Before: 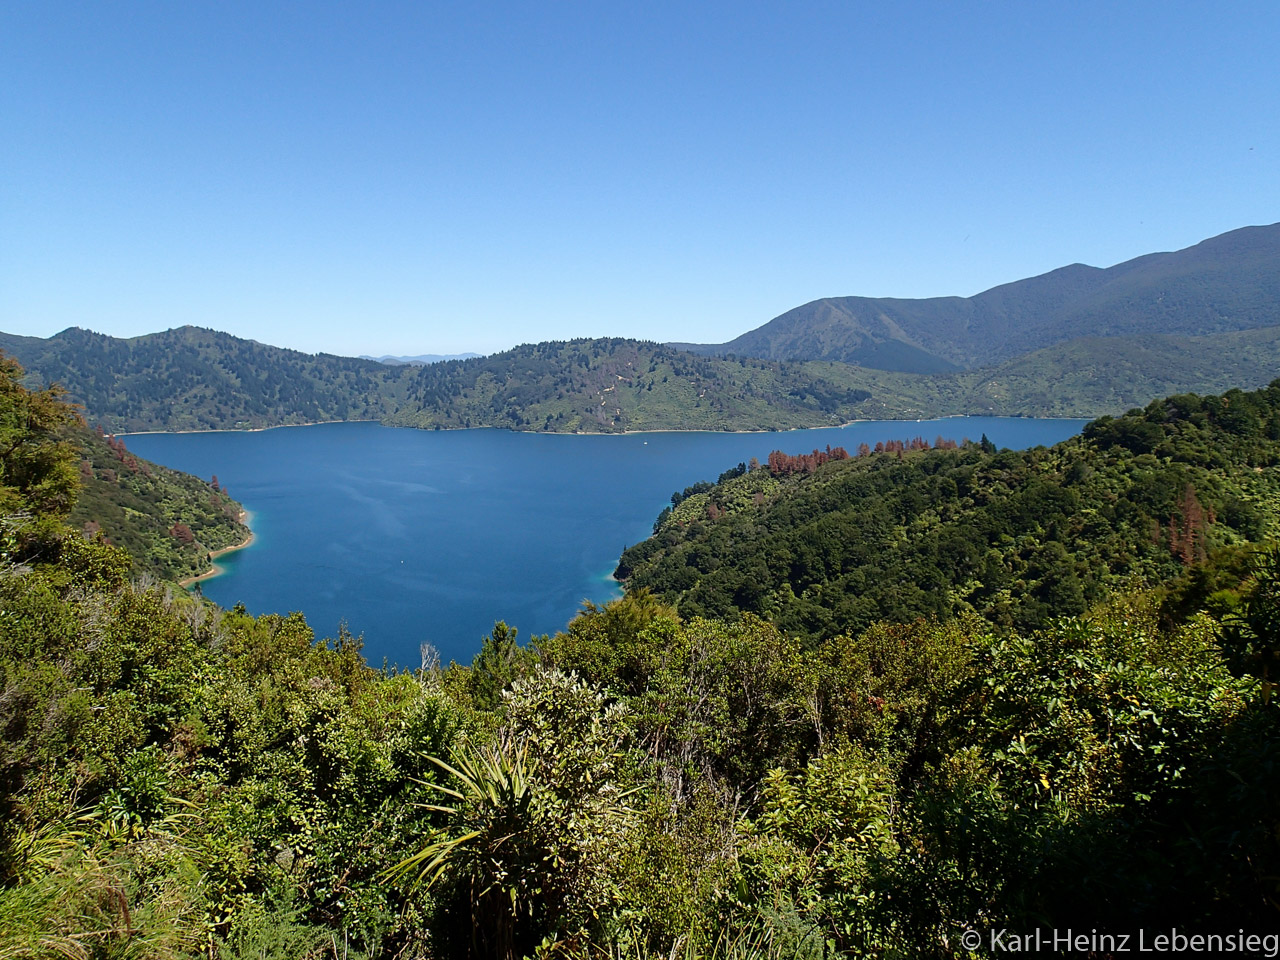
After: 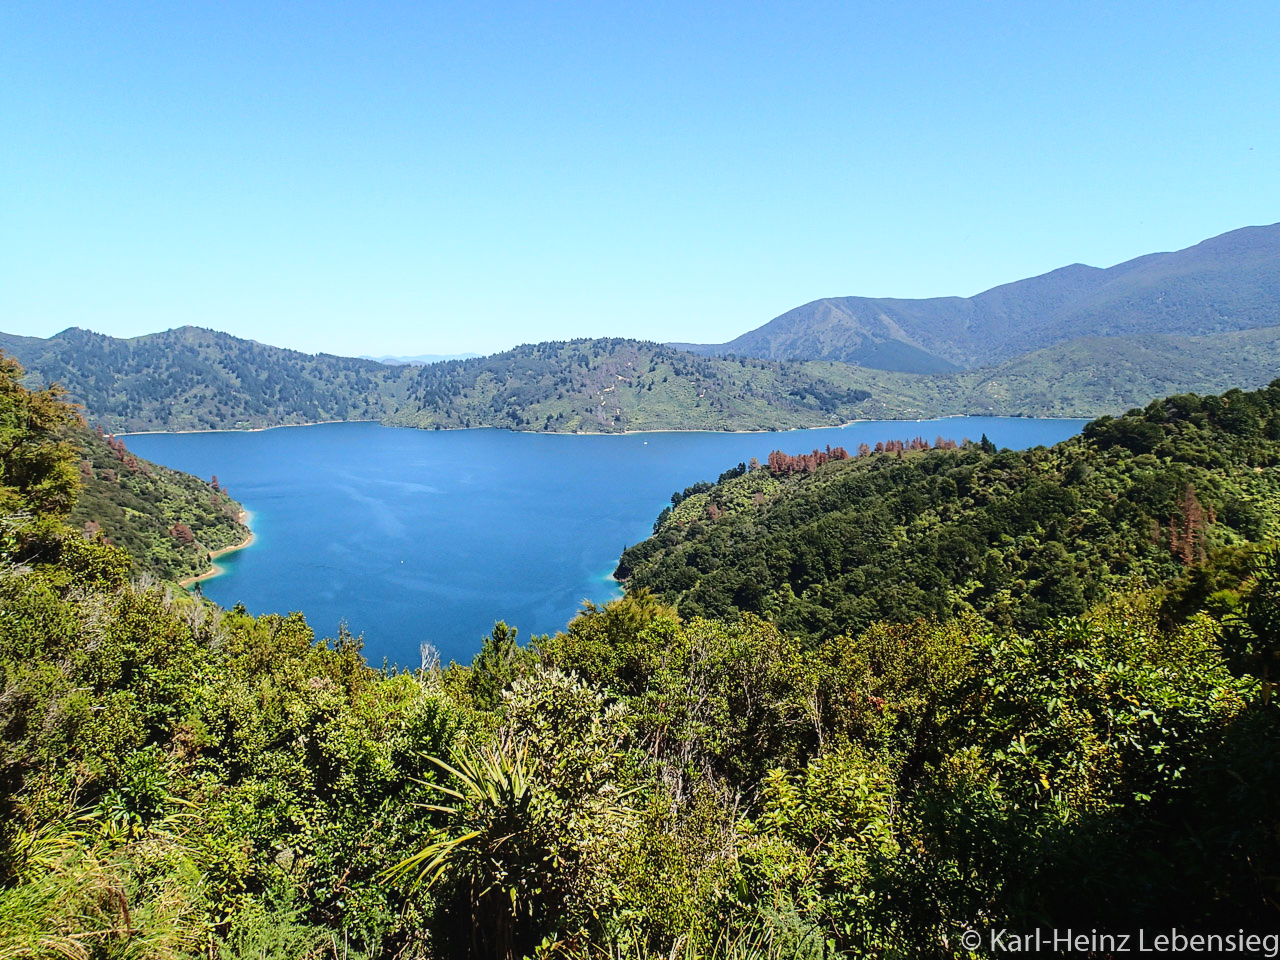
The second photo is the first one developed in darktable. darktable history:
local contrast: detail 110%
base curve: curves: ch0 [(0, 0) (0.028, 0.03) (0.121, 0.232) (0.46, 0.748) (0.859, 0.968) (1, 1)]
